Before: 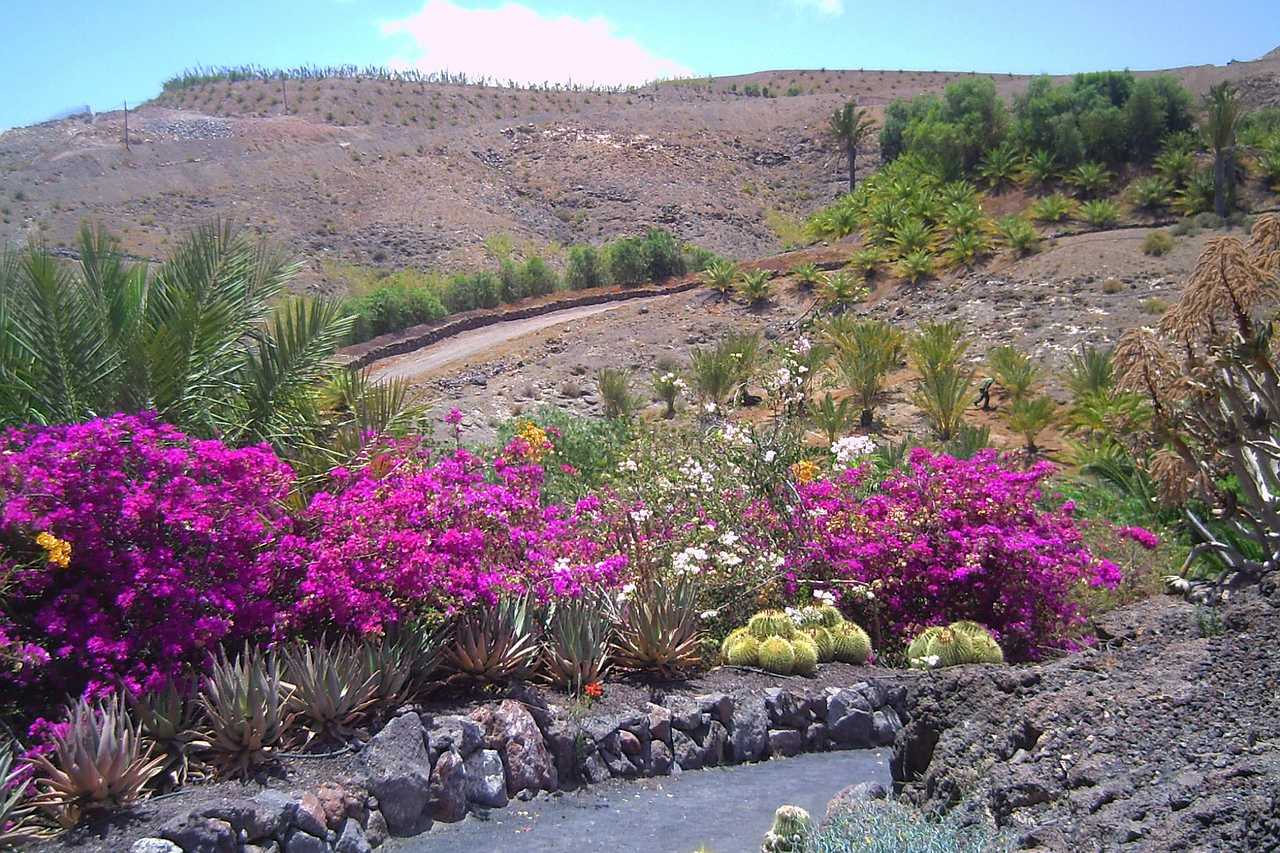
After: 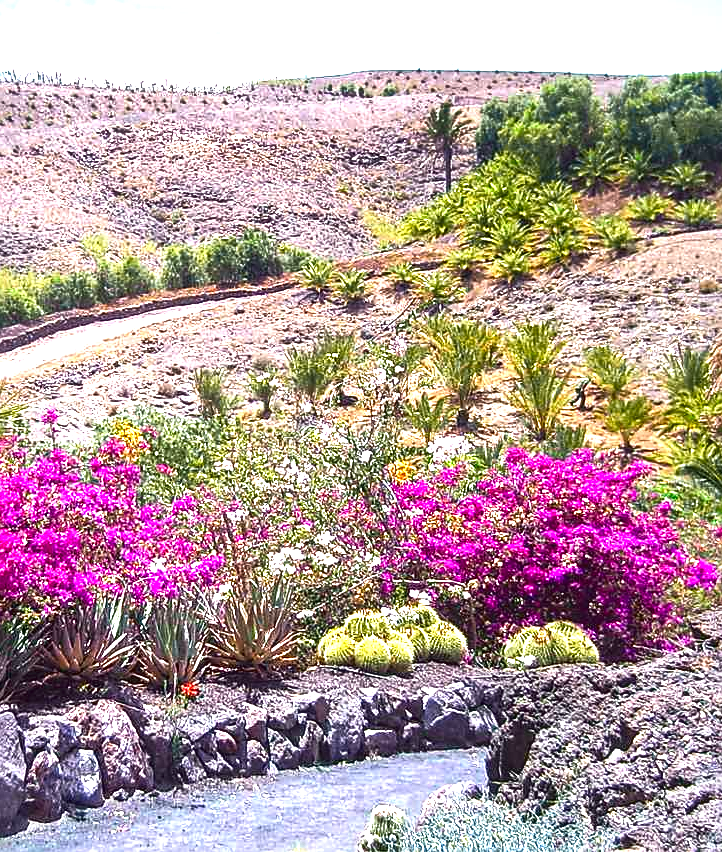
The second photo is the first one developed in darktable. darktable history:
exposure: black level correction 0, exposure 1.46 EV, compensate exposure bias true, compensate highlight preservation false
shadows and highlights: shadows 37.05, highlights -27.85, soften with gaussian
crop: left 31.59%, top 0.011%, right 11.934%
sharpen: on, module defaults
contrast brightness saturation: contrast 0.127, brightness -0.238, saturation 0.142
local contrast: detail 130%
tone curve: curves: ch0 [(0, 0) (0.15, 0.17) (0.452, 0.437) (0.611, 0.588) (0.751, 0.749) (1, 1)]; ch1 [(0, 0) (0.325, 0.327) (0.413, 0.442) (0.475, 0.467) (0.512, 0.522) (0.541, 0.55) (0.617, 0.612) (0.695, 0.697) (1, 1)]; ch2 [(0, 0) (0.386, 0.397) (0.452, 0.459) (0.505, 0.498) (0.536, 0.546) (0.574, 0.571) (0.633, 0.653) (1, 1)], color space Lab, independent channels, preserve colors none
